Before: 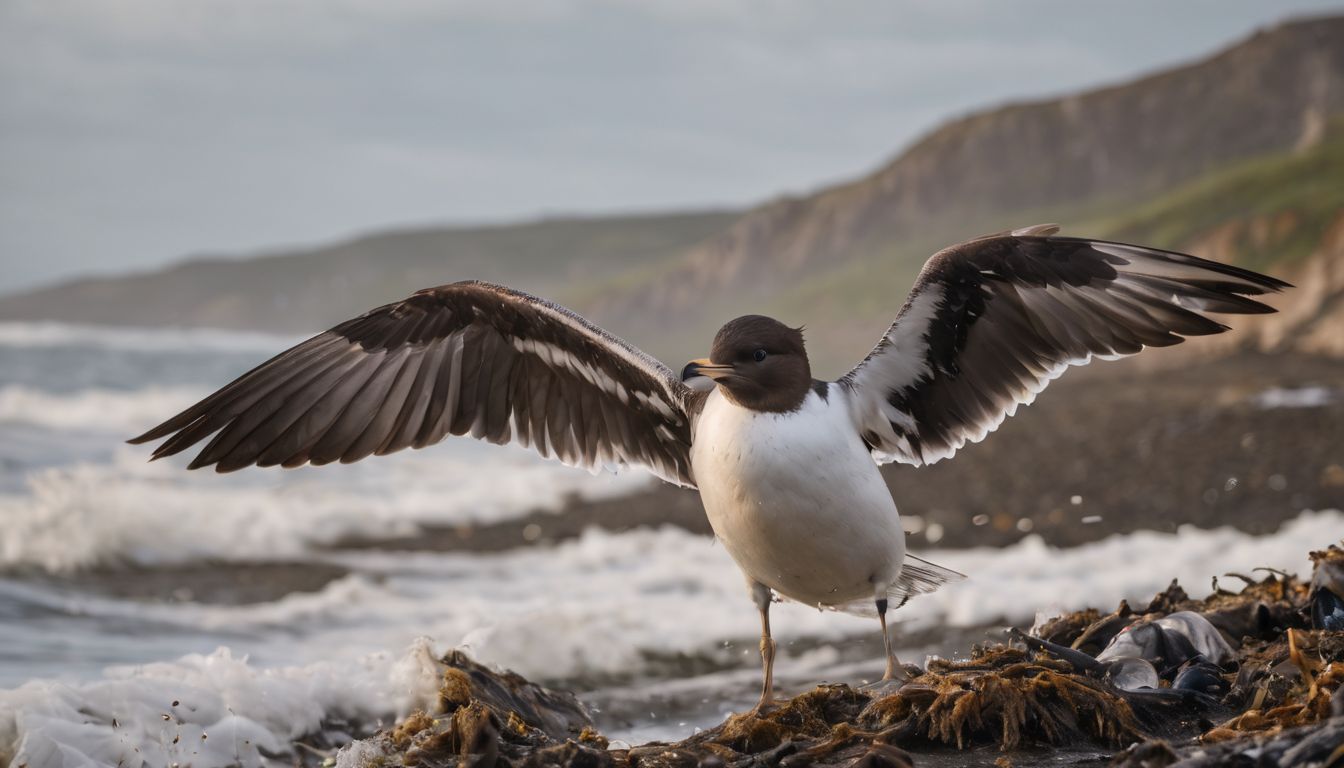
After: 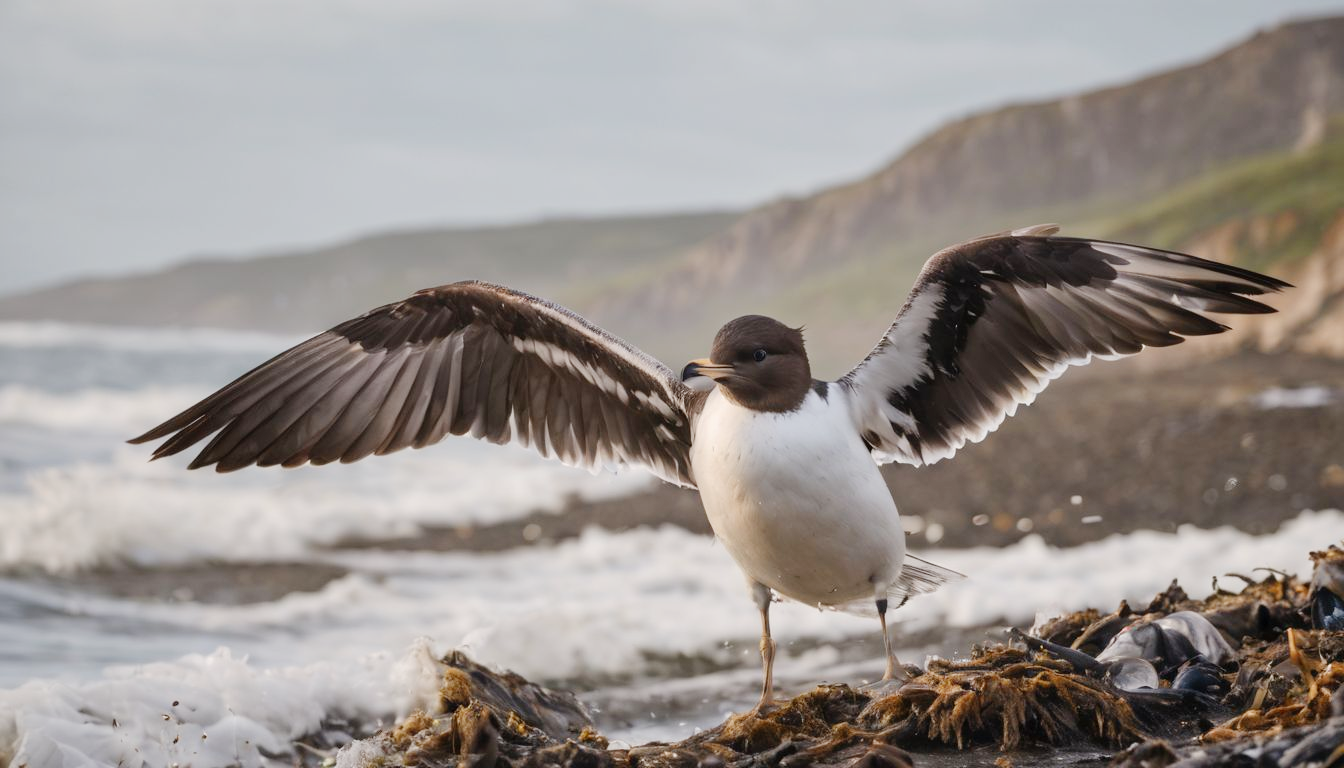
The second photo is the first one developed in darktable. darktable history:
tone curve: curves: ch0 [(0, 0) (0.003, 0.004) (0.011, 0.015) (0.025, 0.033) (0.044, 0.058) (0.069, 0.091) (0.1, 0.131) (0.136, 0.179) (0.177, 0.233) (0.224, 0.295) (0.277, 0.364) (0.335, 0.434) (0.399, 0.51) (0.468, 0.583) (0.543, 0.654) (0.623, 0.724) (0.709, 0.789) (0.801, 0.852) (0.898, 0.924) (1, 1)], preserve colors none
